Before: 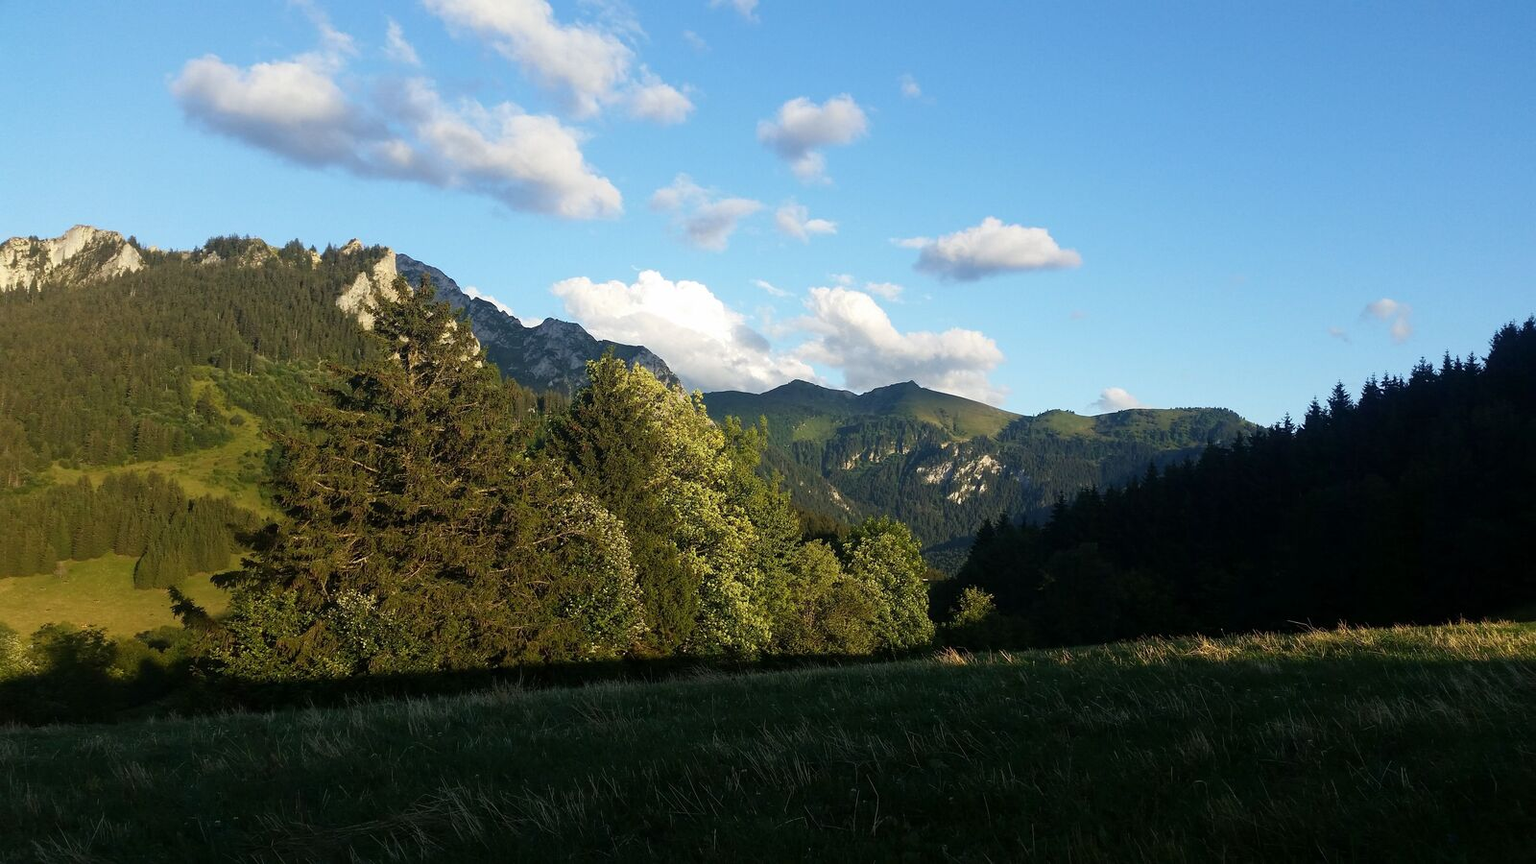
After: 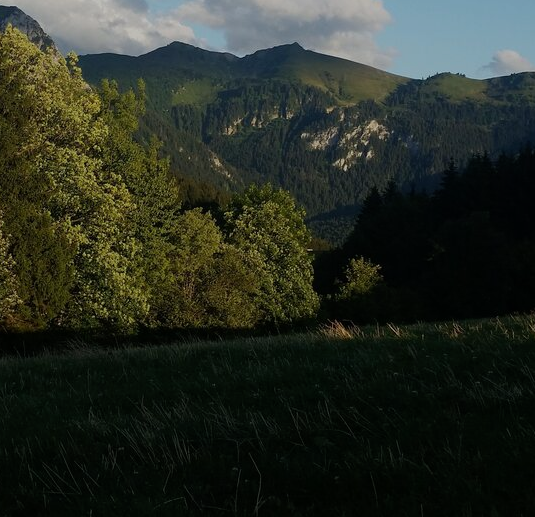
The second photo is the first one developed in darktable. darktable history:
crop: left 40.915%, top 39.392%, right 25.595%, bottom 3.155%
exposure: exposure -0.964 EV, compensate exposure bias true, compensate highlight preservation false
